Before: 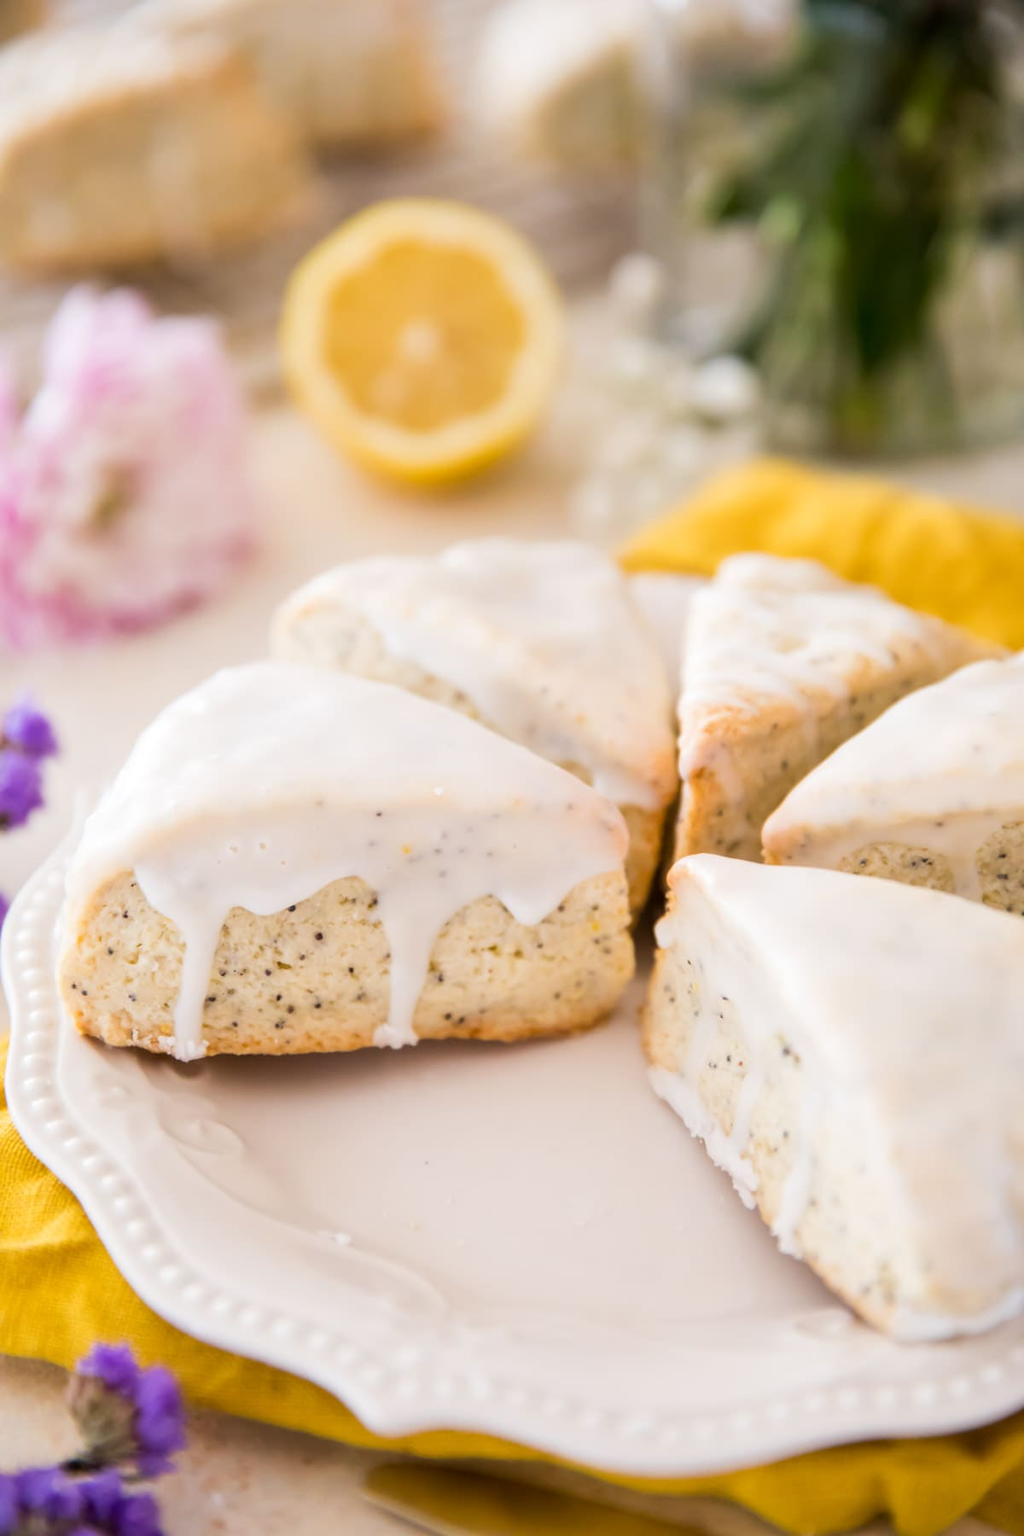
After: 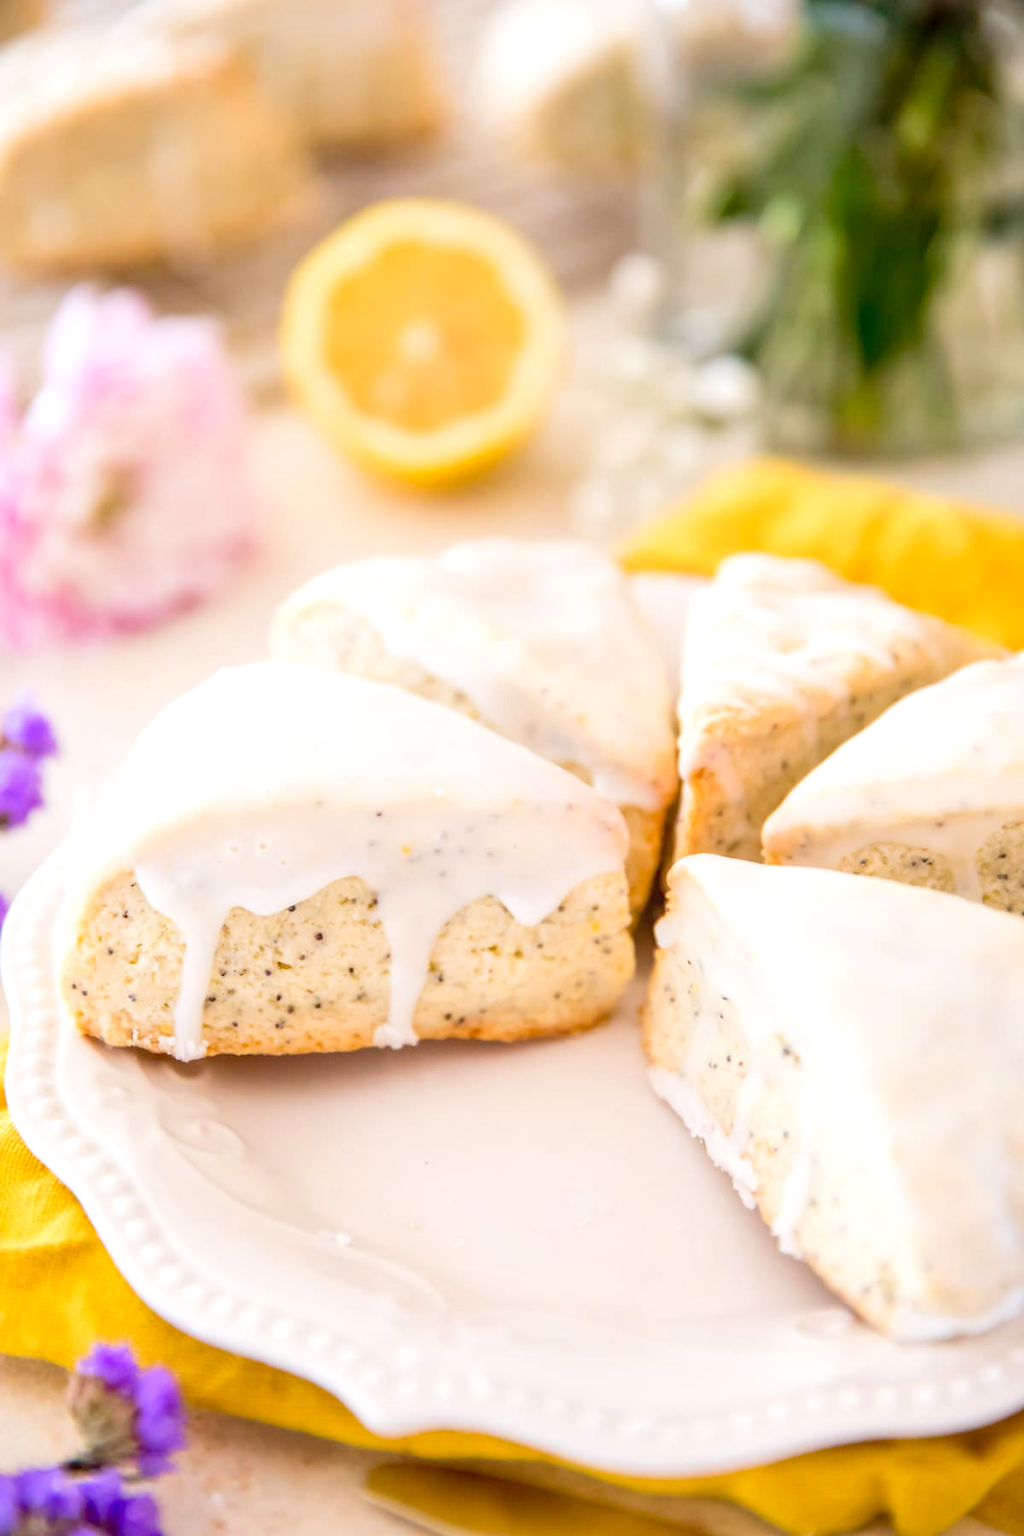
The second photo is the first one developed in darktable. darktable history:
levels: white 99.93%, levels [0, 0.397, 0.955]
local contrast: on, module defaults
